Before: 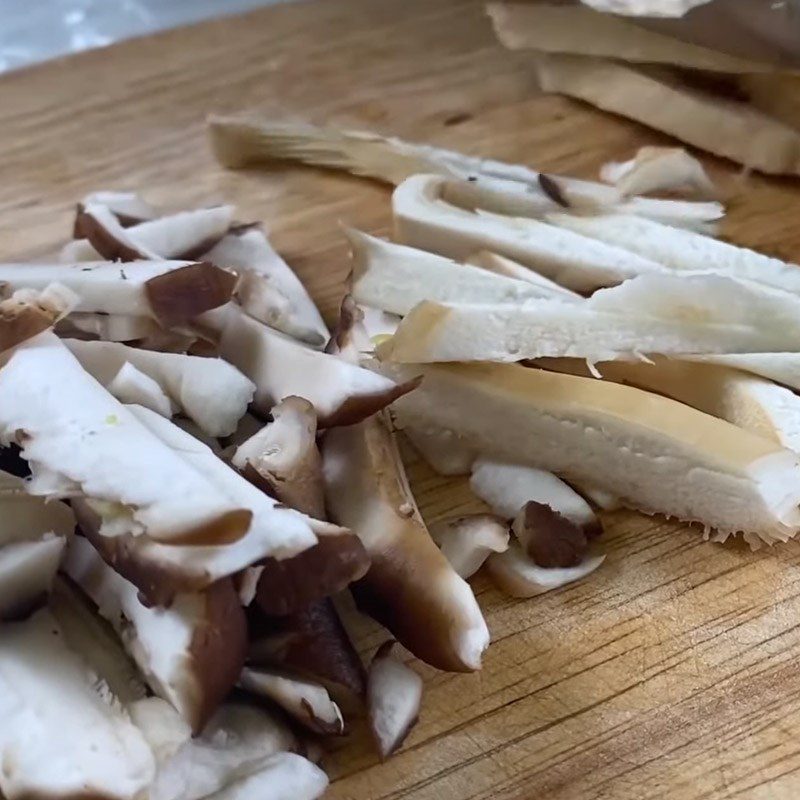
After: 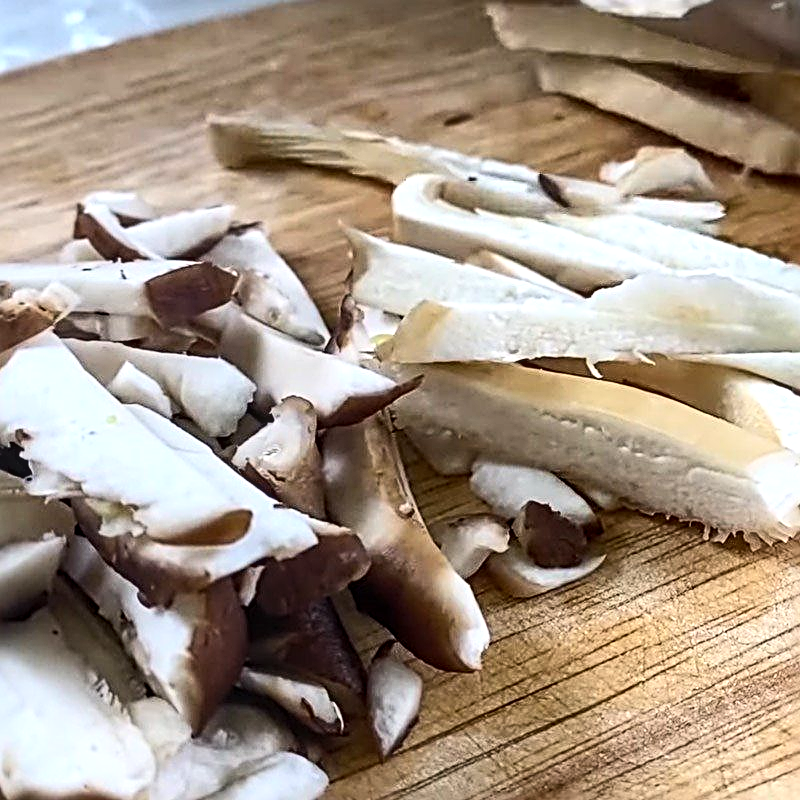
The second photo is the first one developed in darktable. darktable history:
sharpen: radius 3.024, amount 0.766
local contrast: detail 130%
tone equalizer: -8 EV -0.408 EV, -7 EV -0.358 EV, -6 EV -0.293 EV, -5 EV -0.218 EV, -3 EV 0.193 EV, -2 EV 0.311 EV, -1 EV 0.383 EV, +0 EV 0.424 EV, edges refinement/feathering 500, mask exposure compensation -1.57 EV, preserve details no
contrast brightness saturation: contrast 0.2, brightness 0.144, saturation 0.14
